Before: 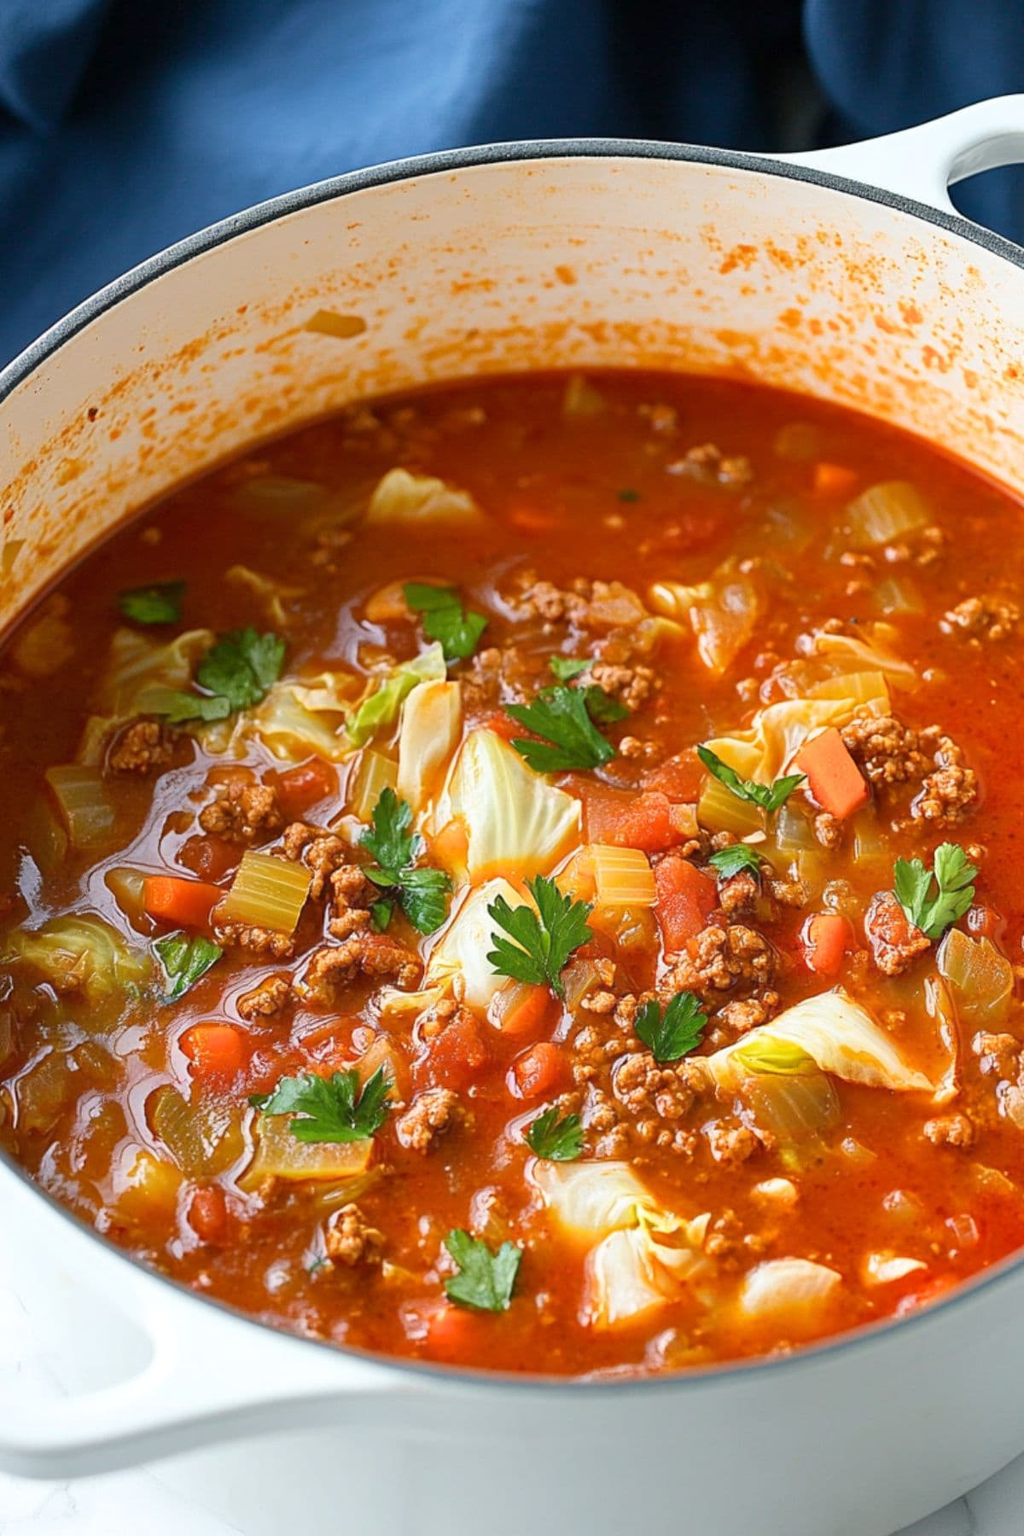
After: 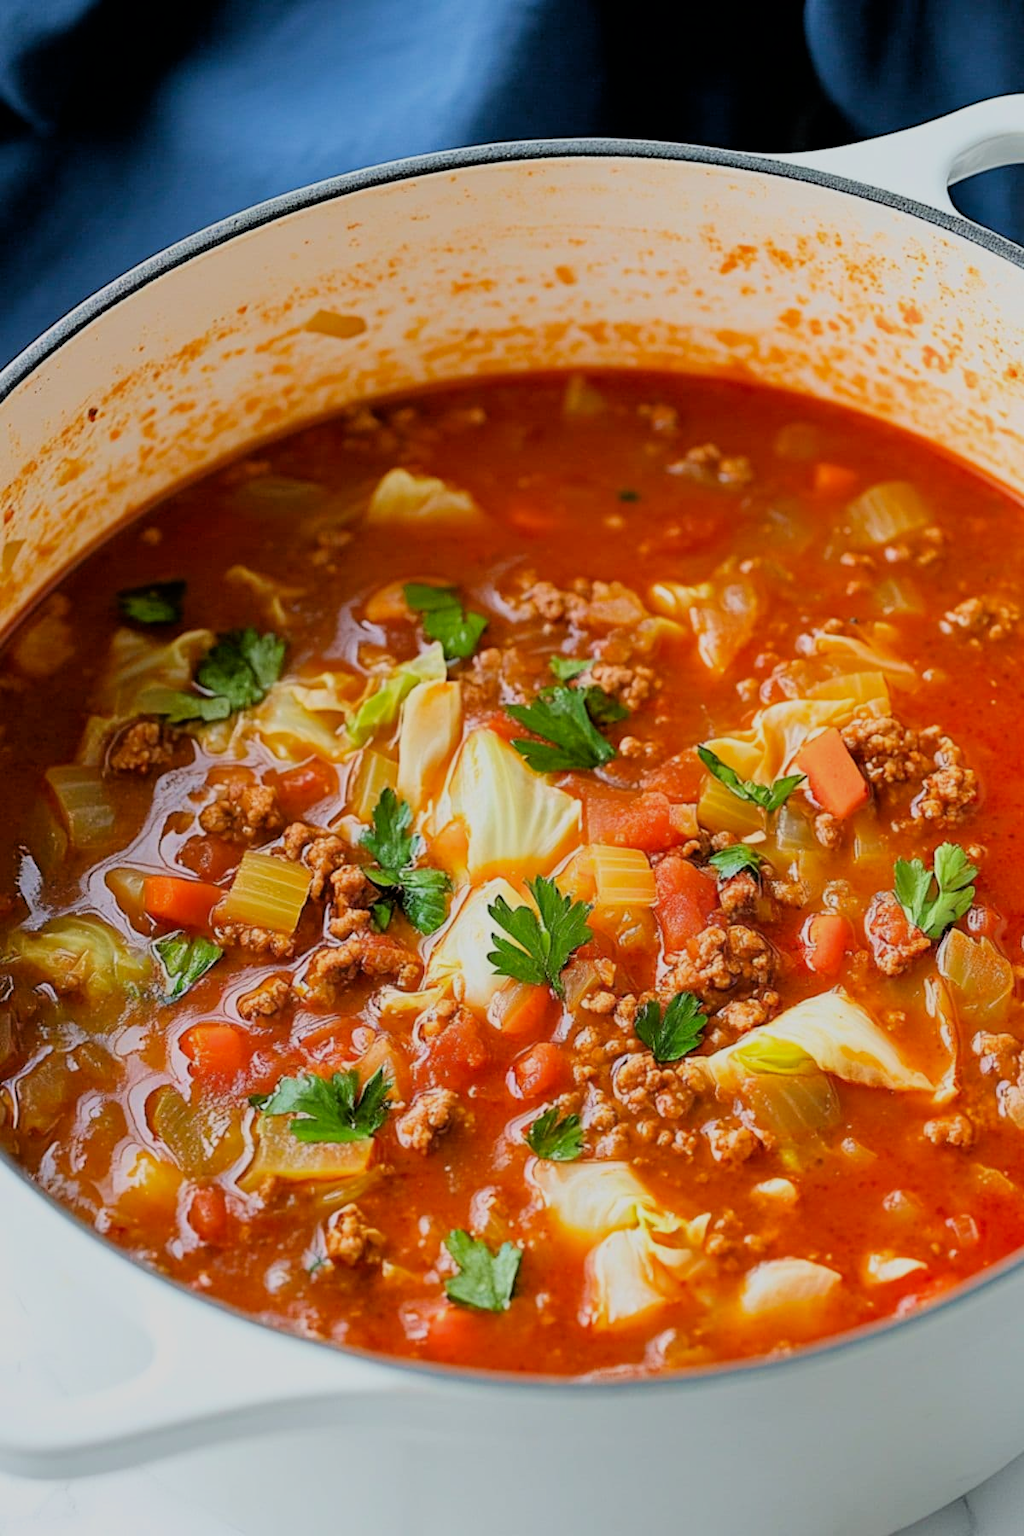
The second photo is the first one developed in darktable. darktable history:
contrast brightness saturation: contrast 0.044, saturation 0.072
filmic rgb: black relative exposure -4.62 EV, white relative exposure 4.79 EV, hardness 2.35, latitude 35.62%, contrast 1.047, highlights saturation mix 0.676%, shadows ↔ highlights balance 1.16%, color science v6 (2022), iterations of high-quality reconstruction 0
